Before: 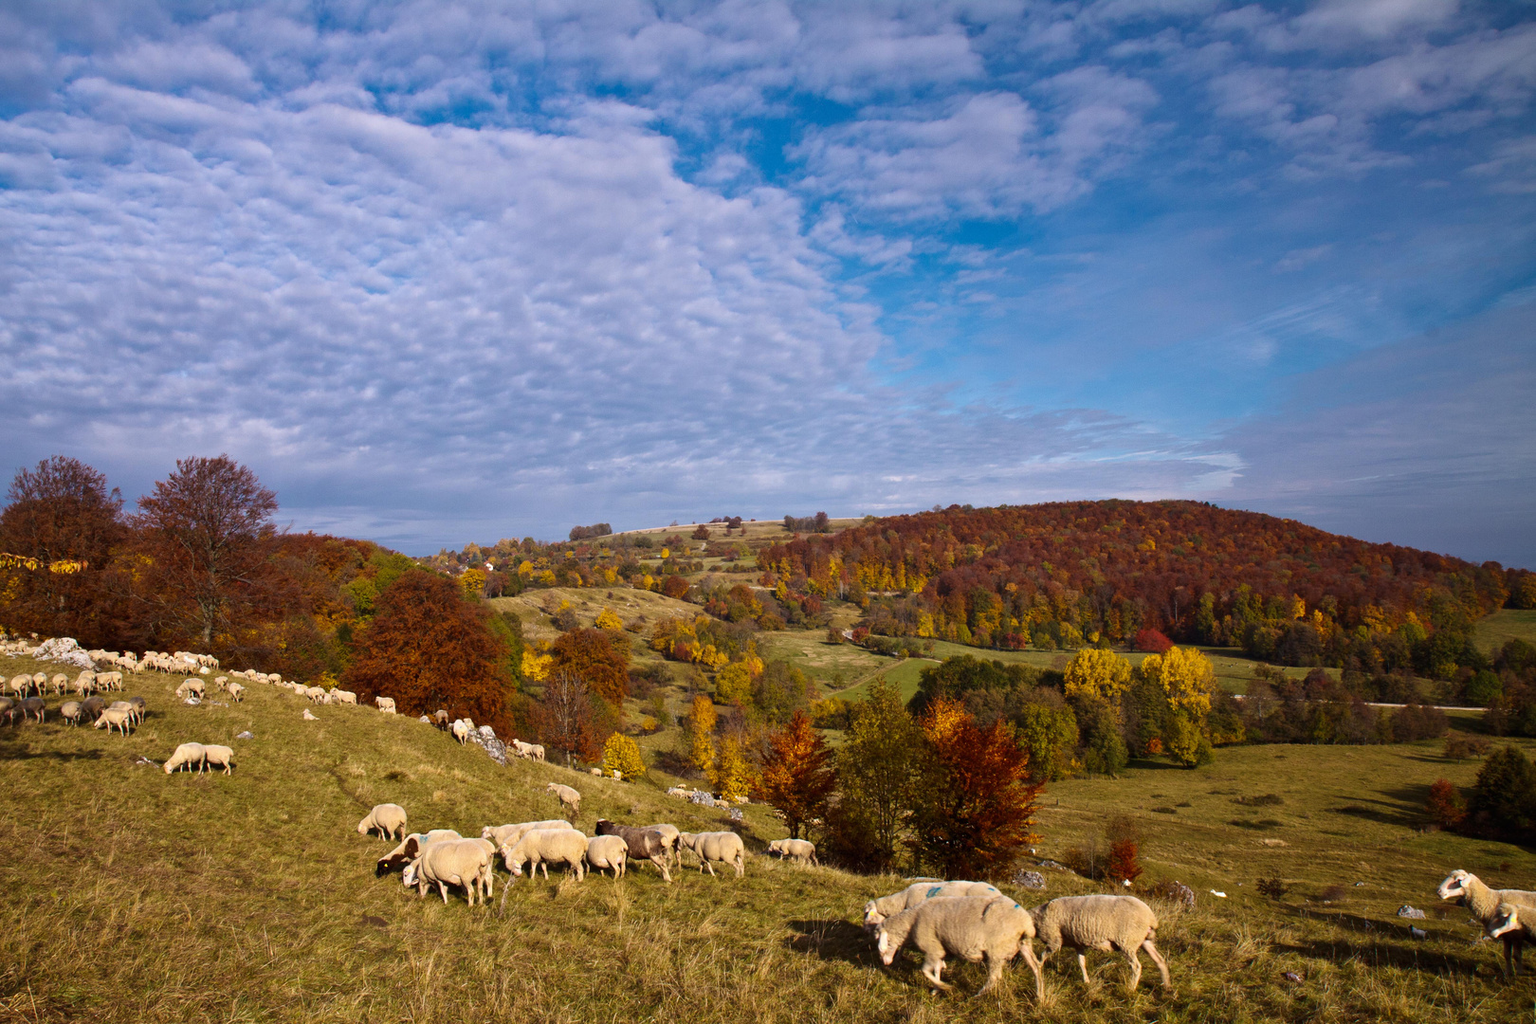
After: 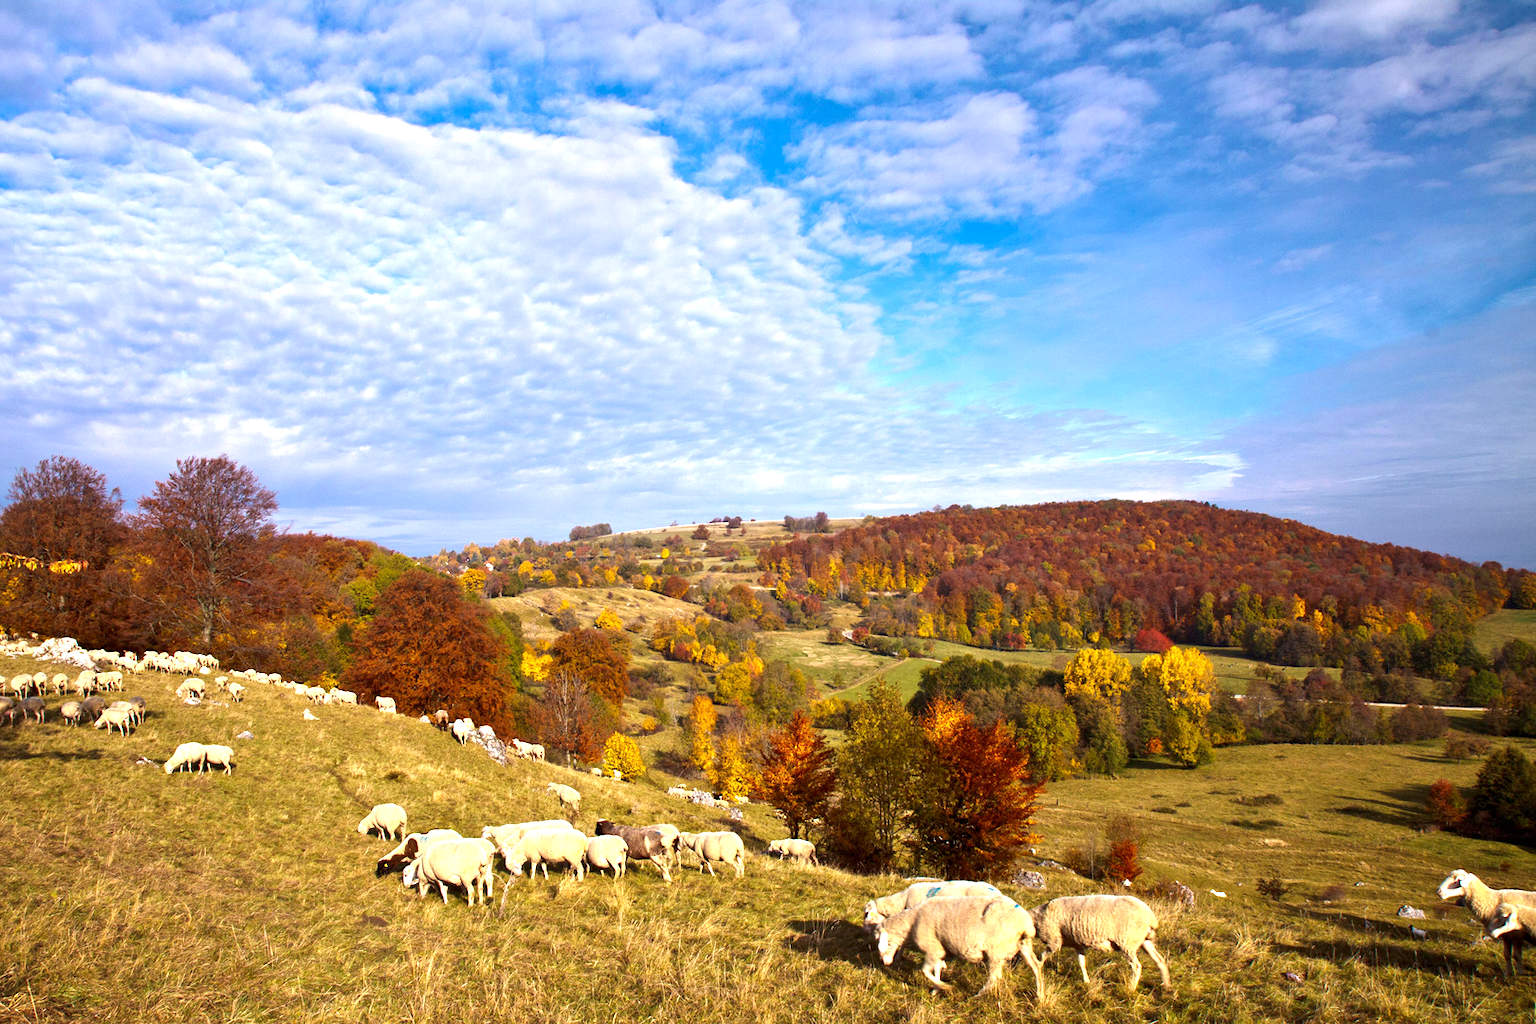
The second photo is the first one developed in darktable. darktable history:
exposure: black level correction 0.001, exposure 1.119 EV, compensate highlight preservation false
